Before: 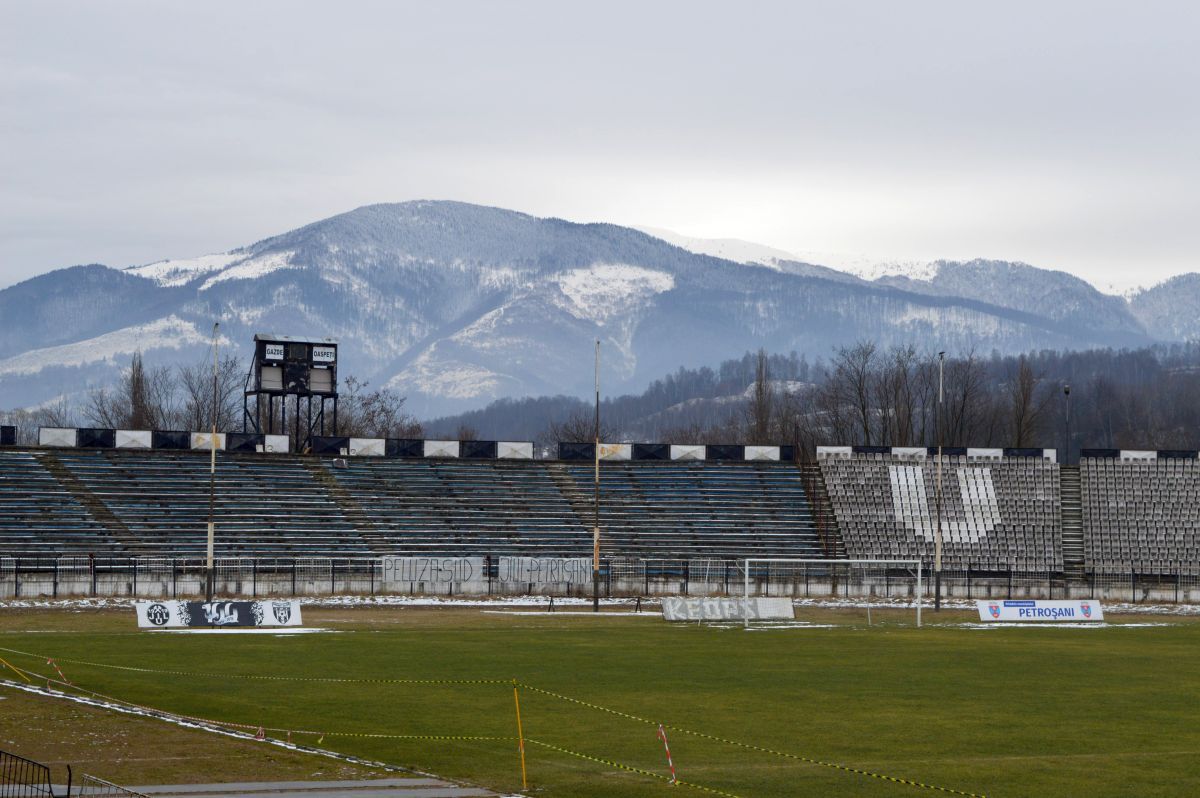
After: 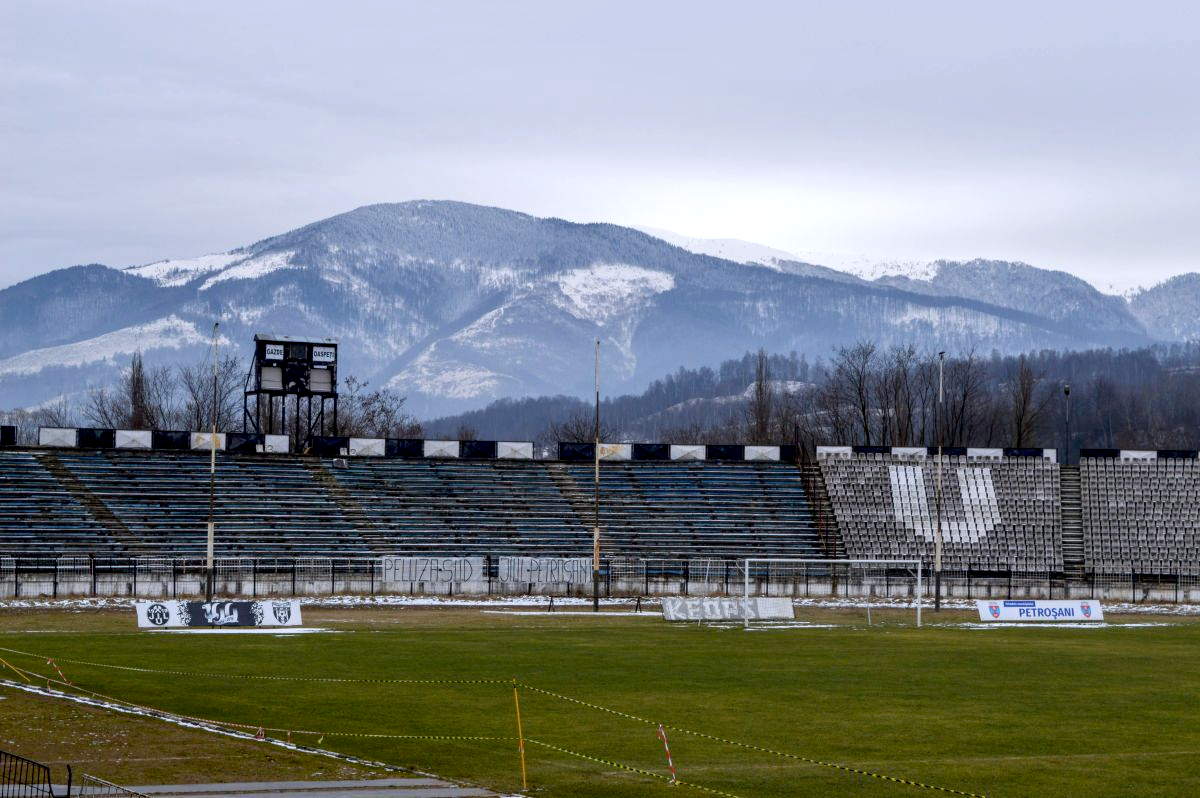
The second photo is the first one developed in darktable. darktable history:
local contrast: on, module defaults
exposure: black level correction 0.01, exposure 0.011 EV, compensate highlight preservation false
color calibration: illuminant as shot in camera, x 0.358, y 0.373, temperature 4628.91 K
